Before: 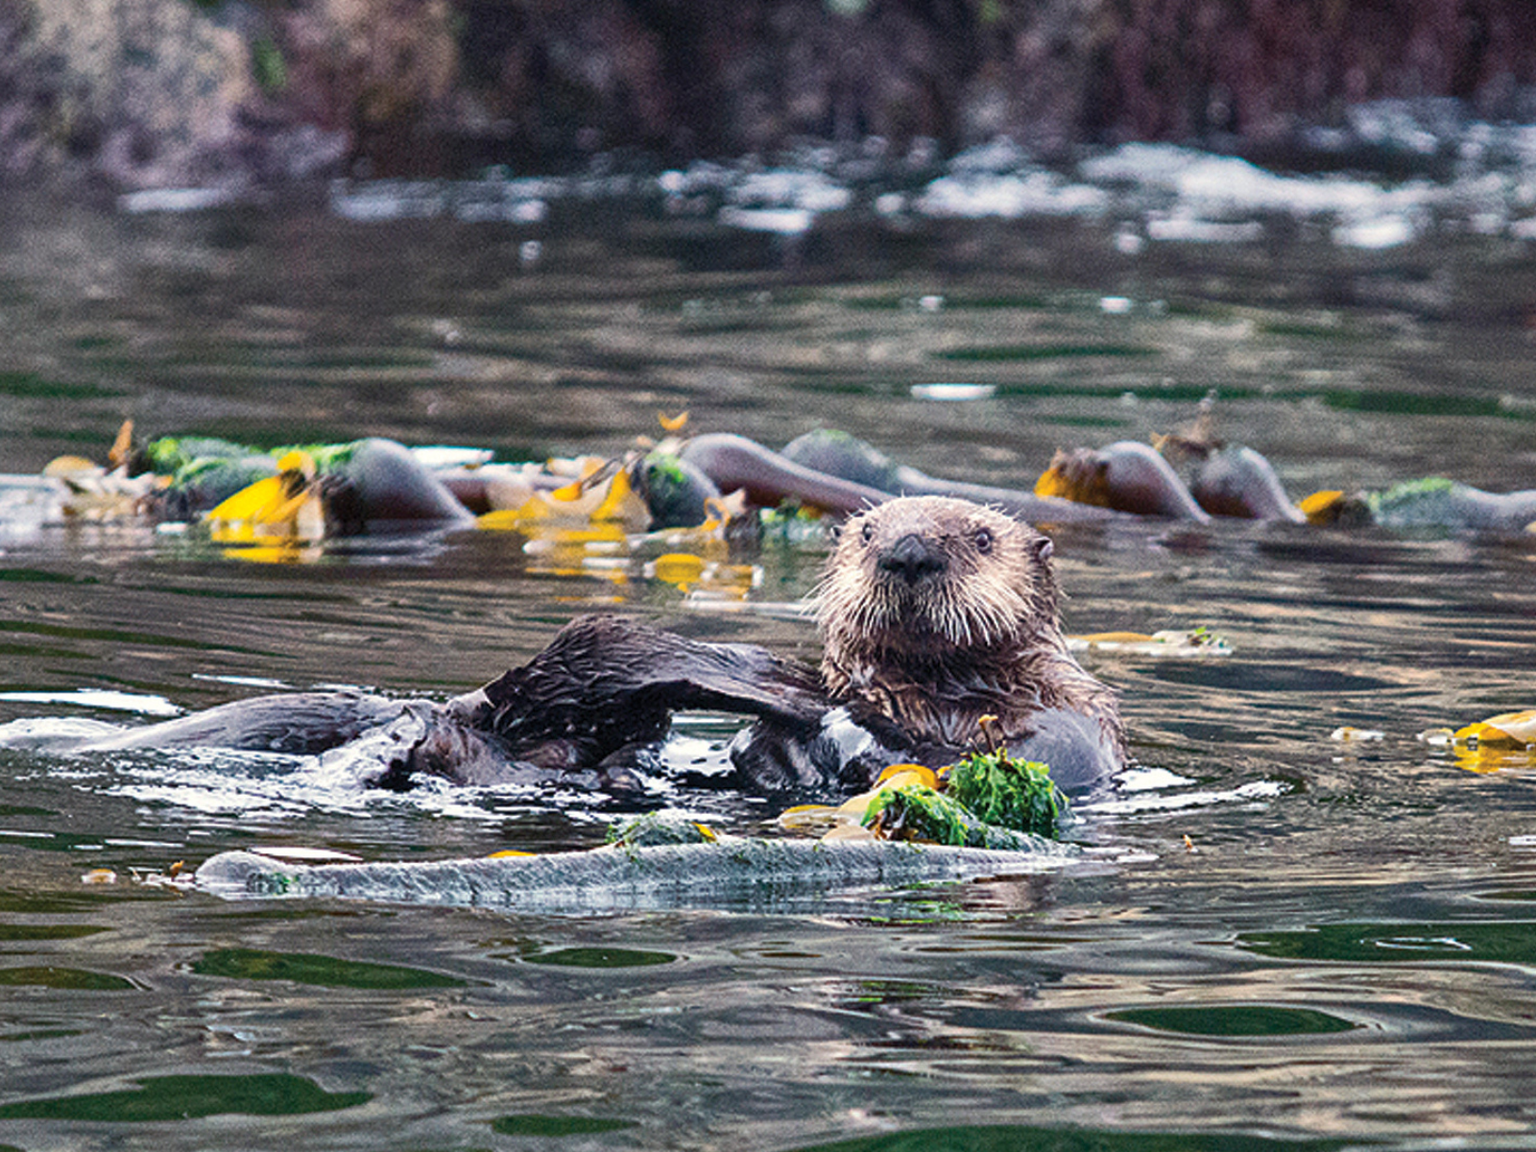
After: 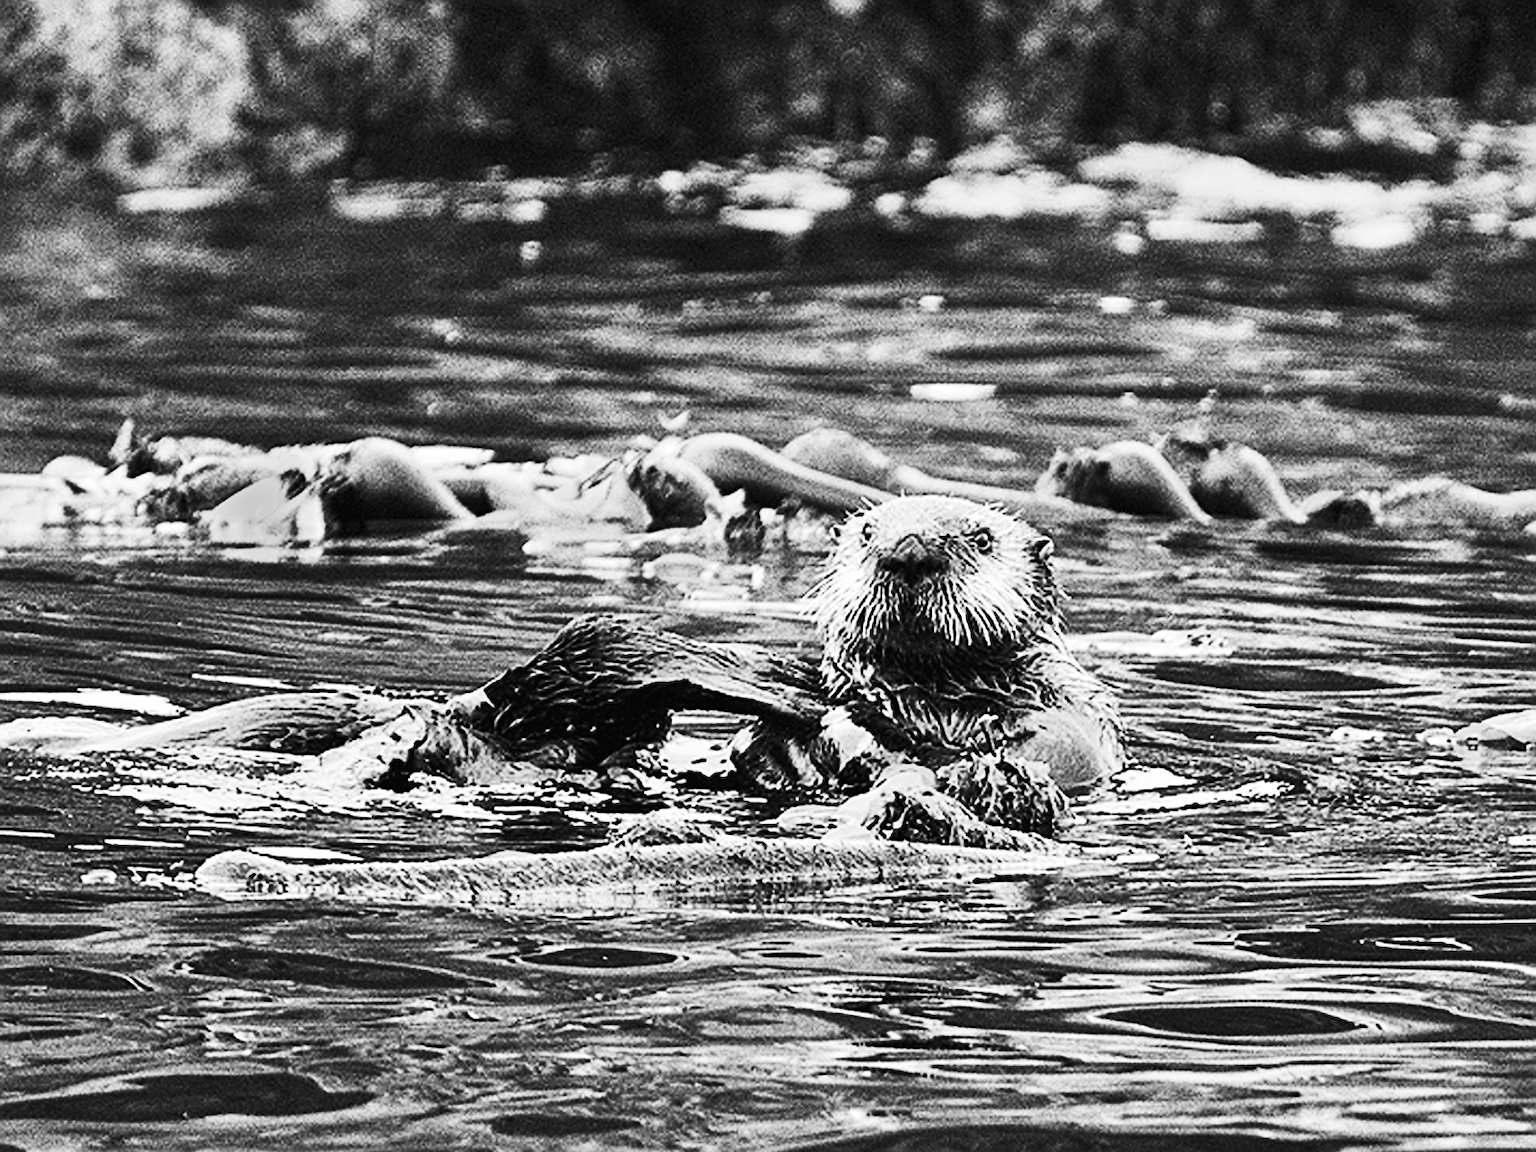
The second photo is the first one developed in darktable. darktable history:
white balance: red 0.871, blue 1.249
contrast brightness saturation: contrast 0.4, brightness 0.05, saturation 0.25
tone equalizer: -8 EV -0.417 EV, -7 EV -0.389 EV, -6 EV -0.333 EV, -5 EV -0.222 EV, -3 EV 0.222 EV, -2 EV 0.333 EV, -1 EV 0.389 EV, +0 EV 0.417 EV, edges refinement/feathering 500, mask exposure compensation -1.57 EV, preserve details no
monochrome: size 1
shadows and highlights: radius 264.75, soften with gaussian
color balance: lift [1, 1.011, 0.999, 0.989], gamma [1.109, 1.045, 1.039, 0.955], gain [0.917, 0.936, 0.952, 1.064], contrast 2.32%, contrast fulcrum 19%, output saturation 101%
sharpen: amount 0.55
